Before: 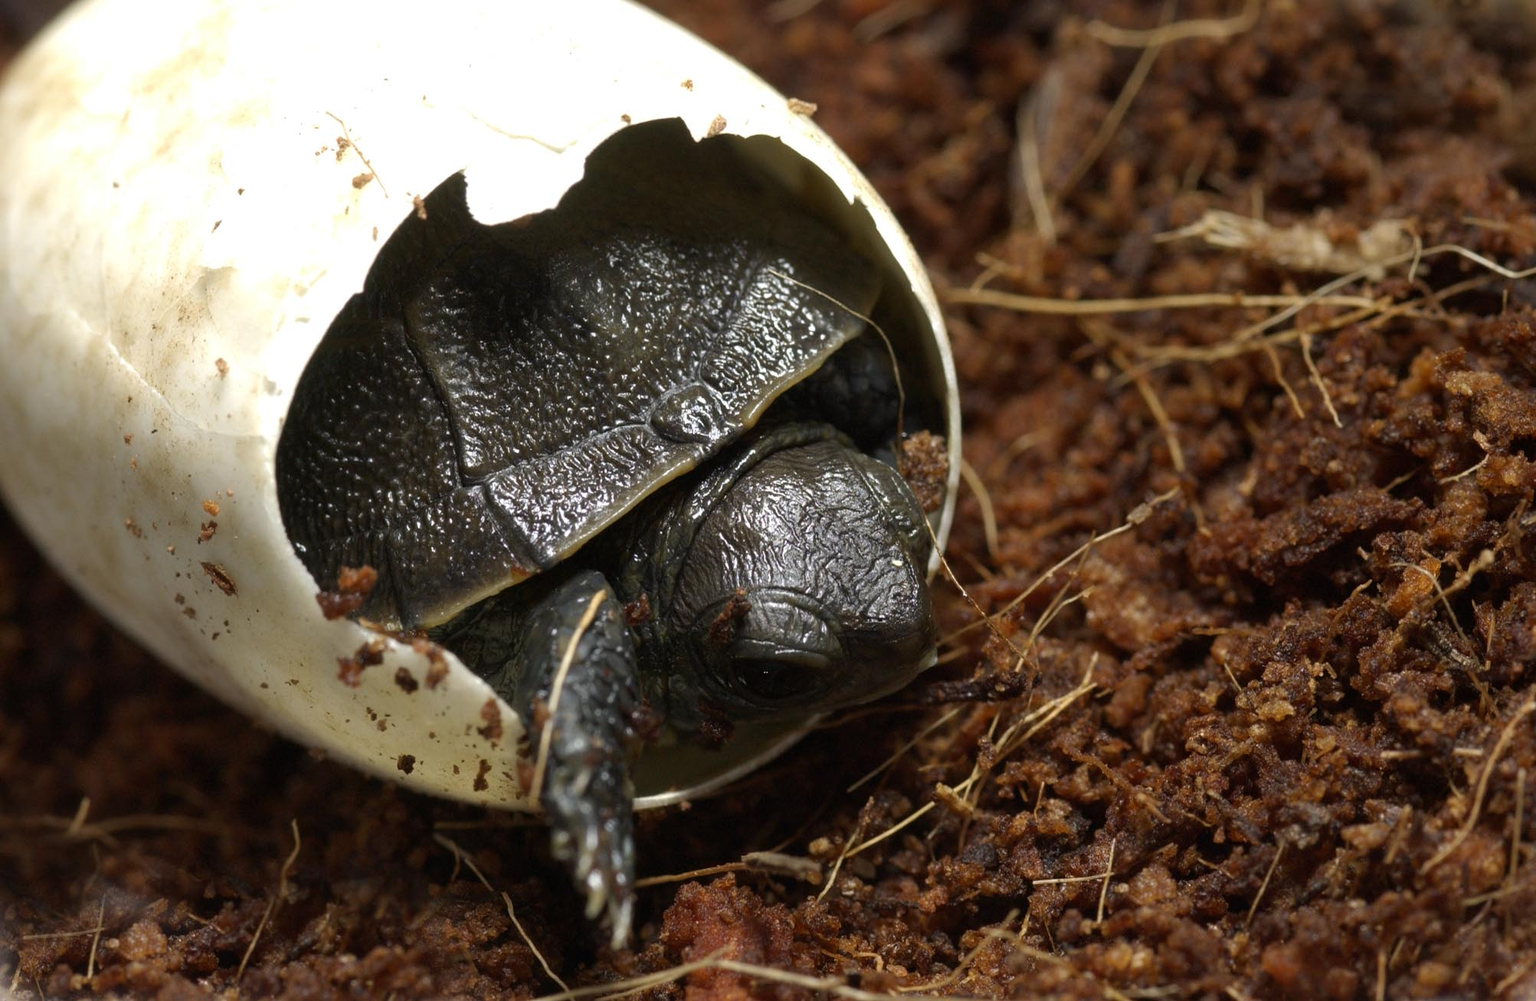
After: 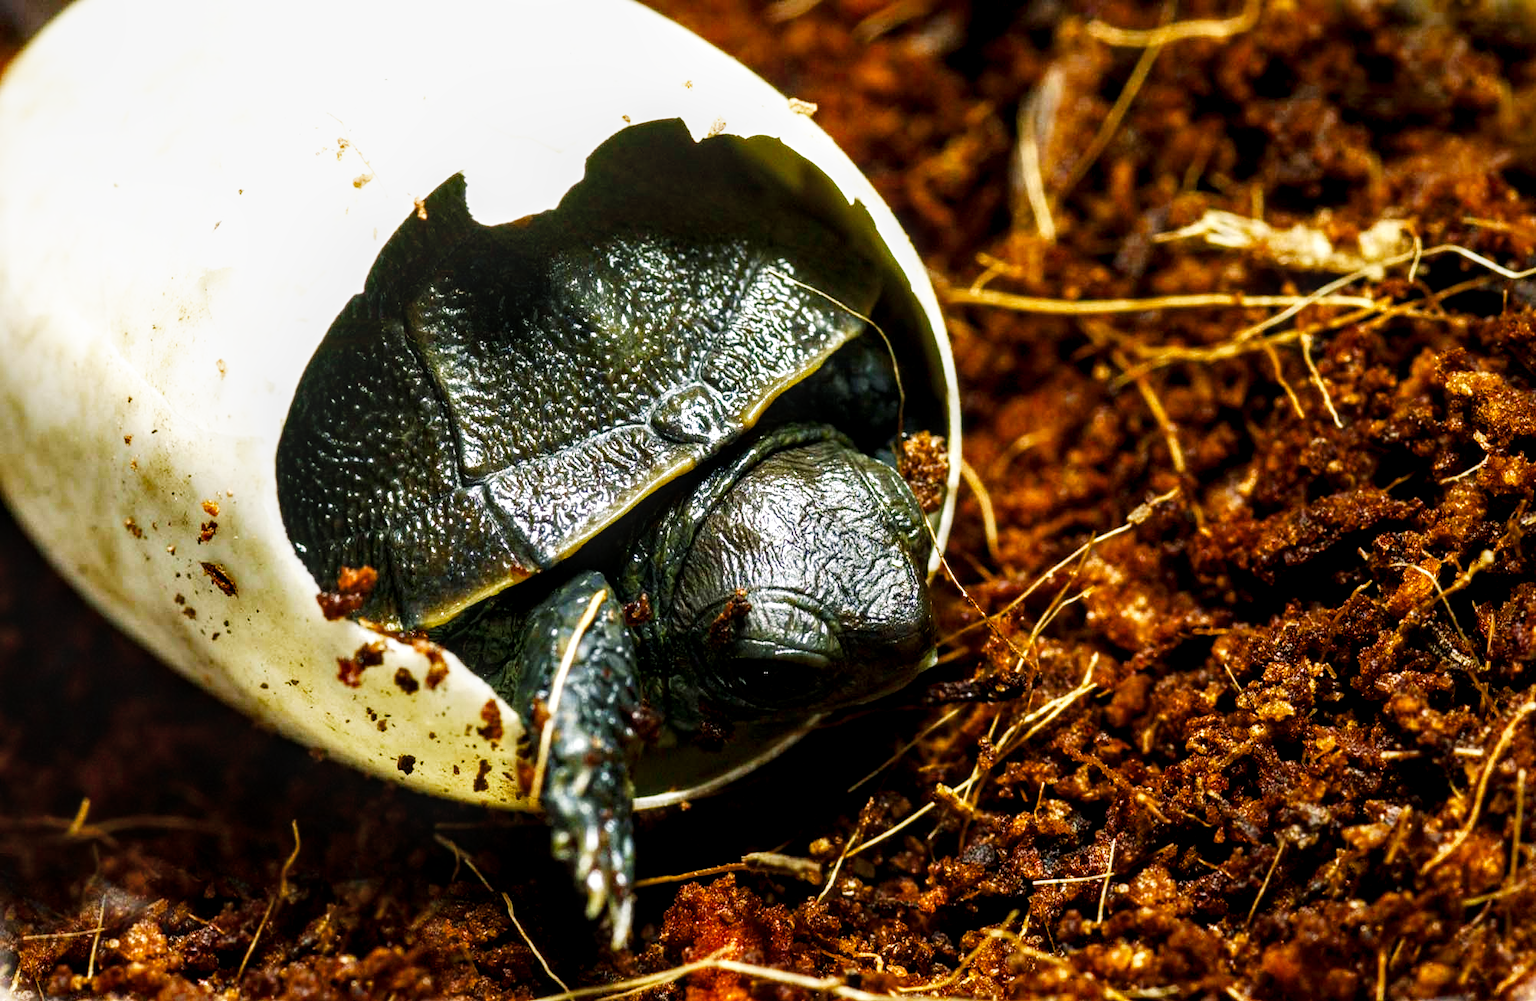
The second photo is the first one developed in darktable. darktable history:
local contrast: detail 144%
base curve: curves: ch0 [(0, 0) (0.007, 0.004) (0.027, 0.03) (0.046, 0.07) (0.207, 0.54) (0.442, 0.872) (0.673, 0.972) (1, 1)], preserve colors none
color balance rgb: shadows lift › chroma 2.592%, shadows lift › hue 189.64°, perceptual saturation grading › global saturation 20%, perceptual saturation grading › highlights -24.957%, perceptual saturation grading › shadows 24.678%, global vibrance 16.576%, saturation formula JzAzBz (2021)
